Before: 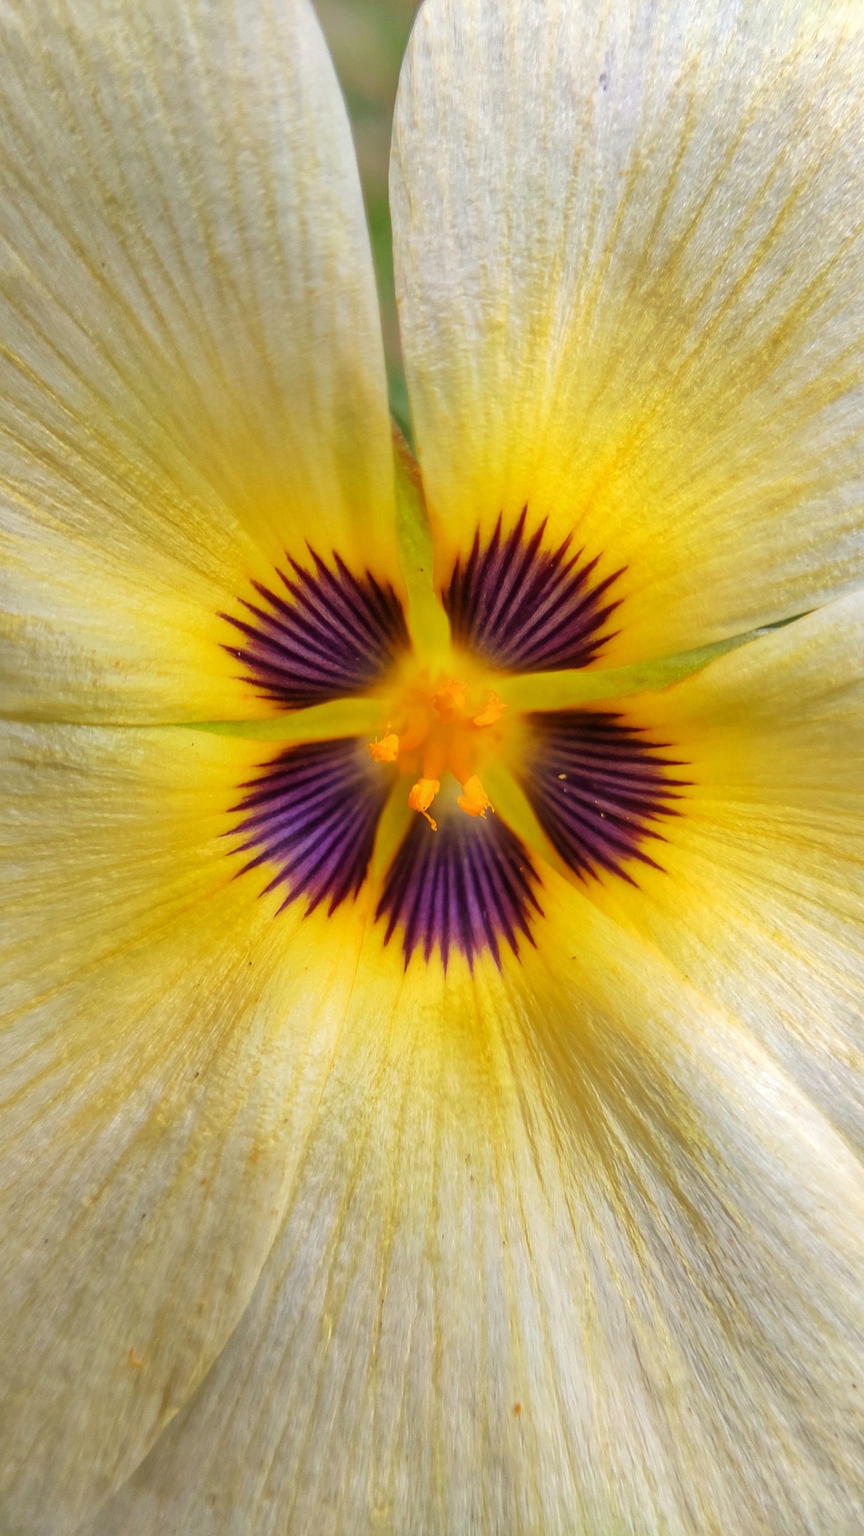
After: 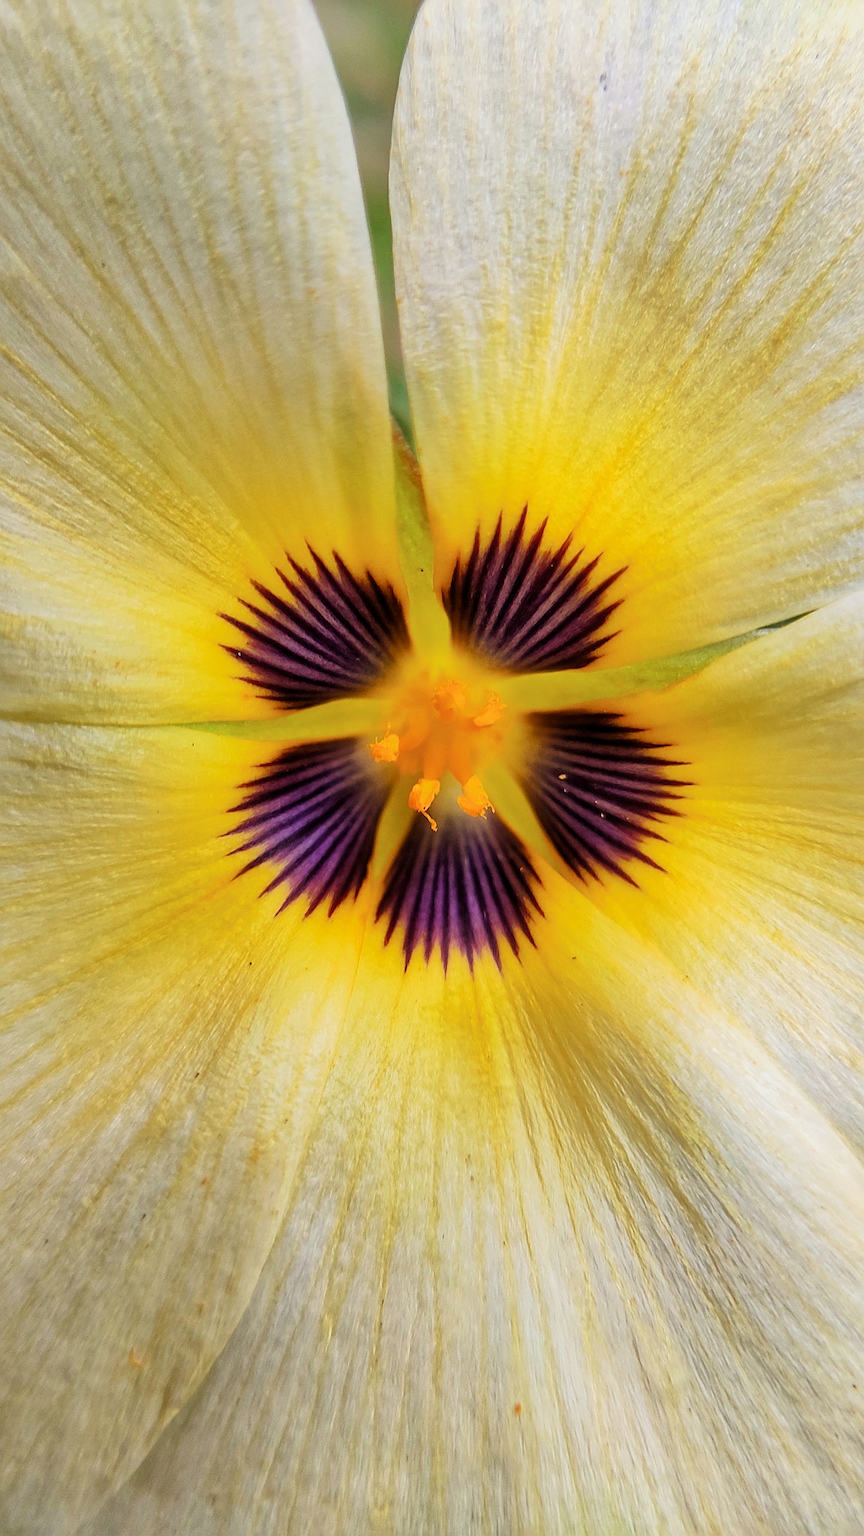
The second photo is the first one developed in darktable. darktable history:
filmic rgb: middle gray luminance 12.65%, black relative exposure -10.09 EV, white relative exposure 3.47 EV, target black luminance 0%, hardness 5.79, latitude 44.94%, contrast 1.218, highlights saturation mix 6.43%, shadows ↔ highlights balance 27.48%
sharpen: on, module defaults
